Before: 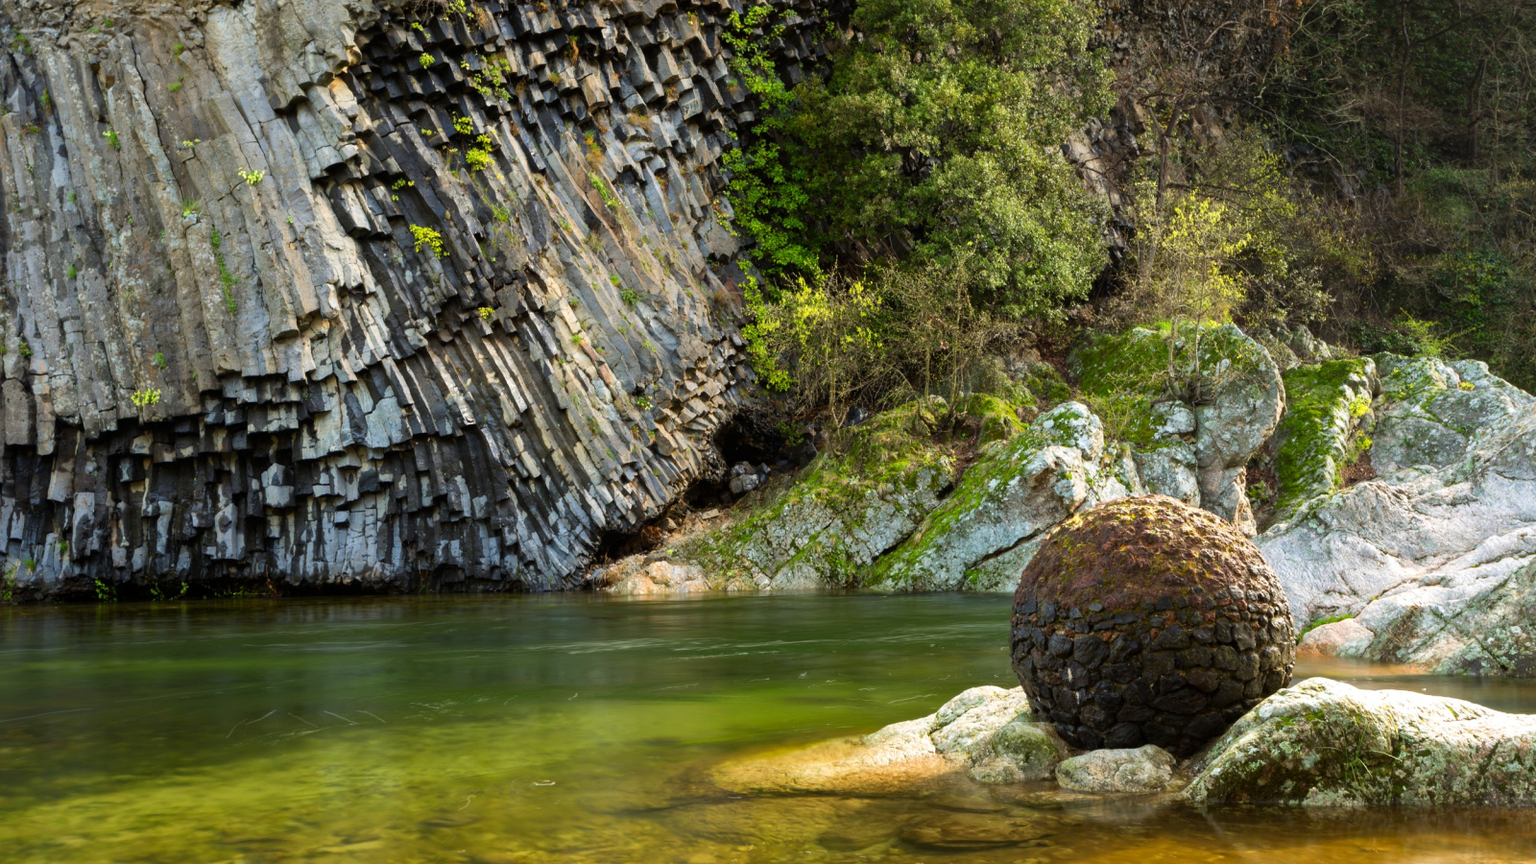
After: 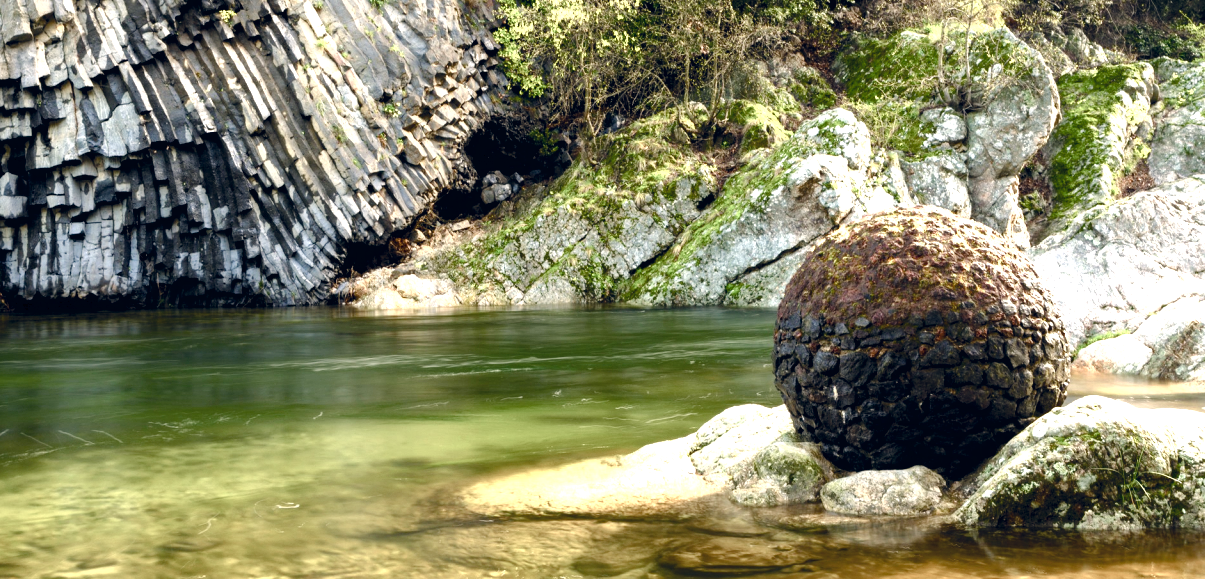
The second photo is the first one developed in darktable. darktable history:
tone equalizer: -8 EV -1.09 EV, -7 EV -1.03 EV, -6 EV -0.845 EV, -5 EV -0.605 EV, -3 EV 0.599 EV, -2 EV 0.844 EV, -1 EV 1.01 EV, +0 EV 1.06 EV
crop and rotate: left 17.446%, top 34.54%, right 7.218%, bottom 1.053%
color balance rgb: global offset › chroma 0.067%, global offset › hue 253.34°, perceptual saturation grading › global saturation 20%, perceptual saturation grading › highlights -49.769%, perceptual saturation grading › shadows 24.973%, perceptual brilliance grading › mid-tones 10.064%, perceptual brilliance grading › shadows 15.38%, saturation formula JzAzBz (2021)
color correction: highlights a* 2.89, highlights b* 4.99, shadows a* -2.06, shadows b* -4.87, saturation 0.769
shadows and highlights: shadows 25.4, highlights -25.18
